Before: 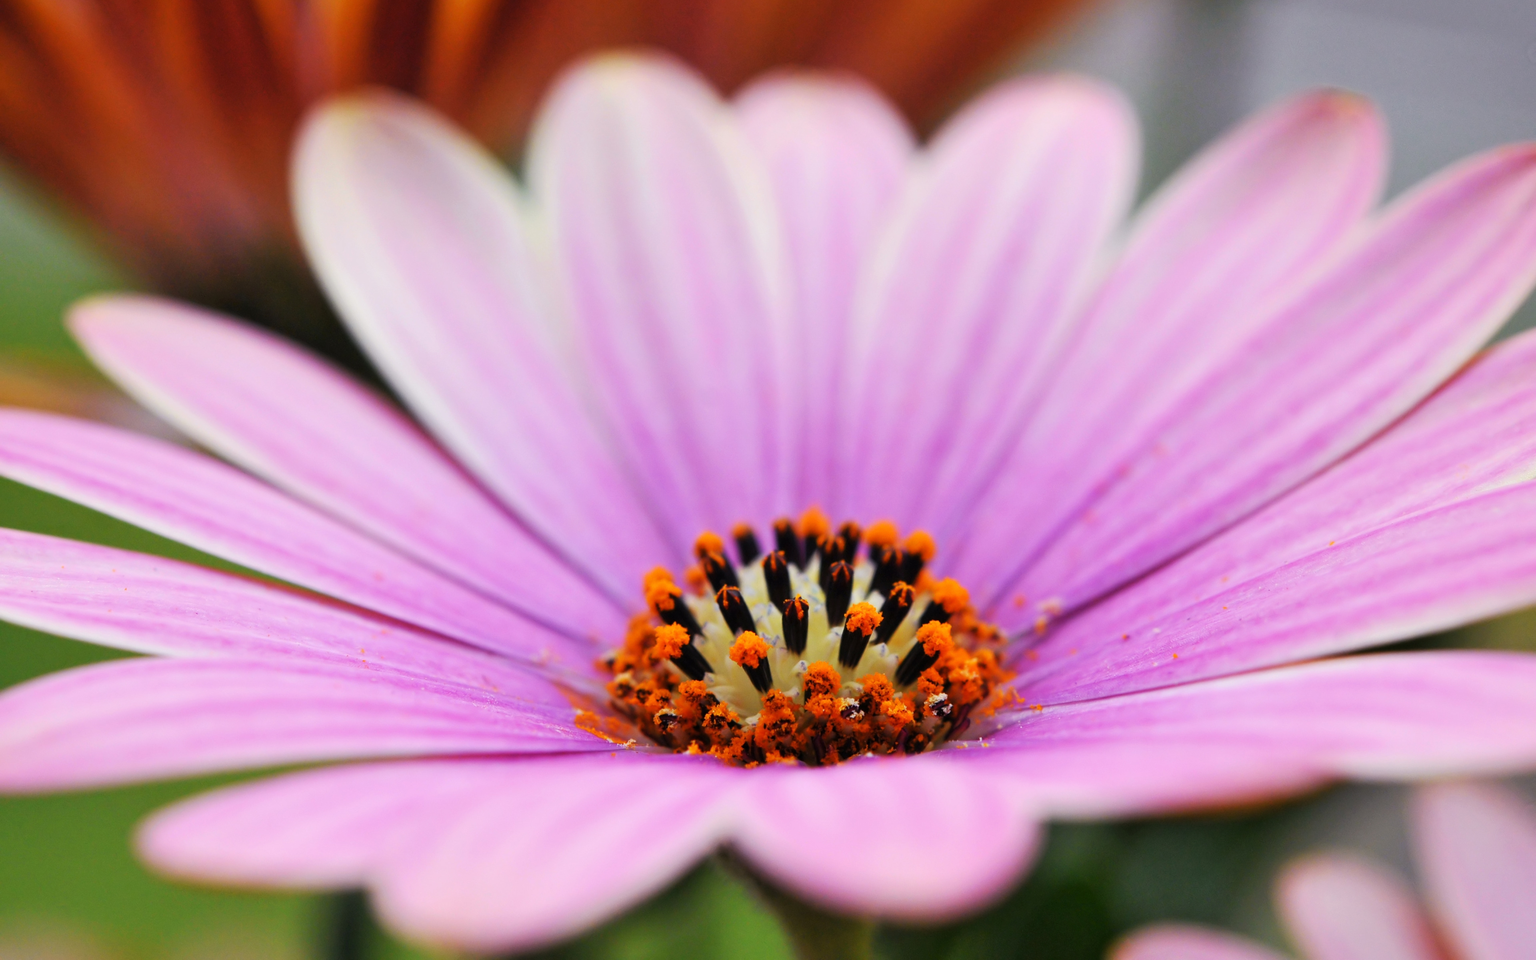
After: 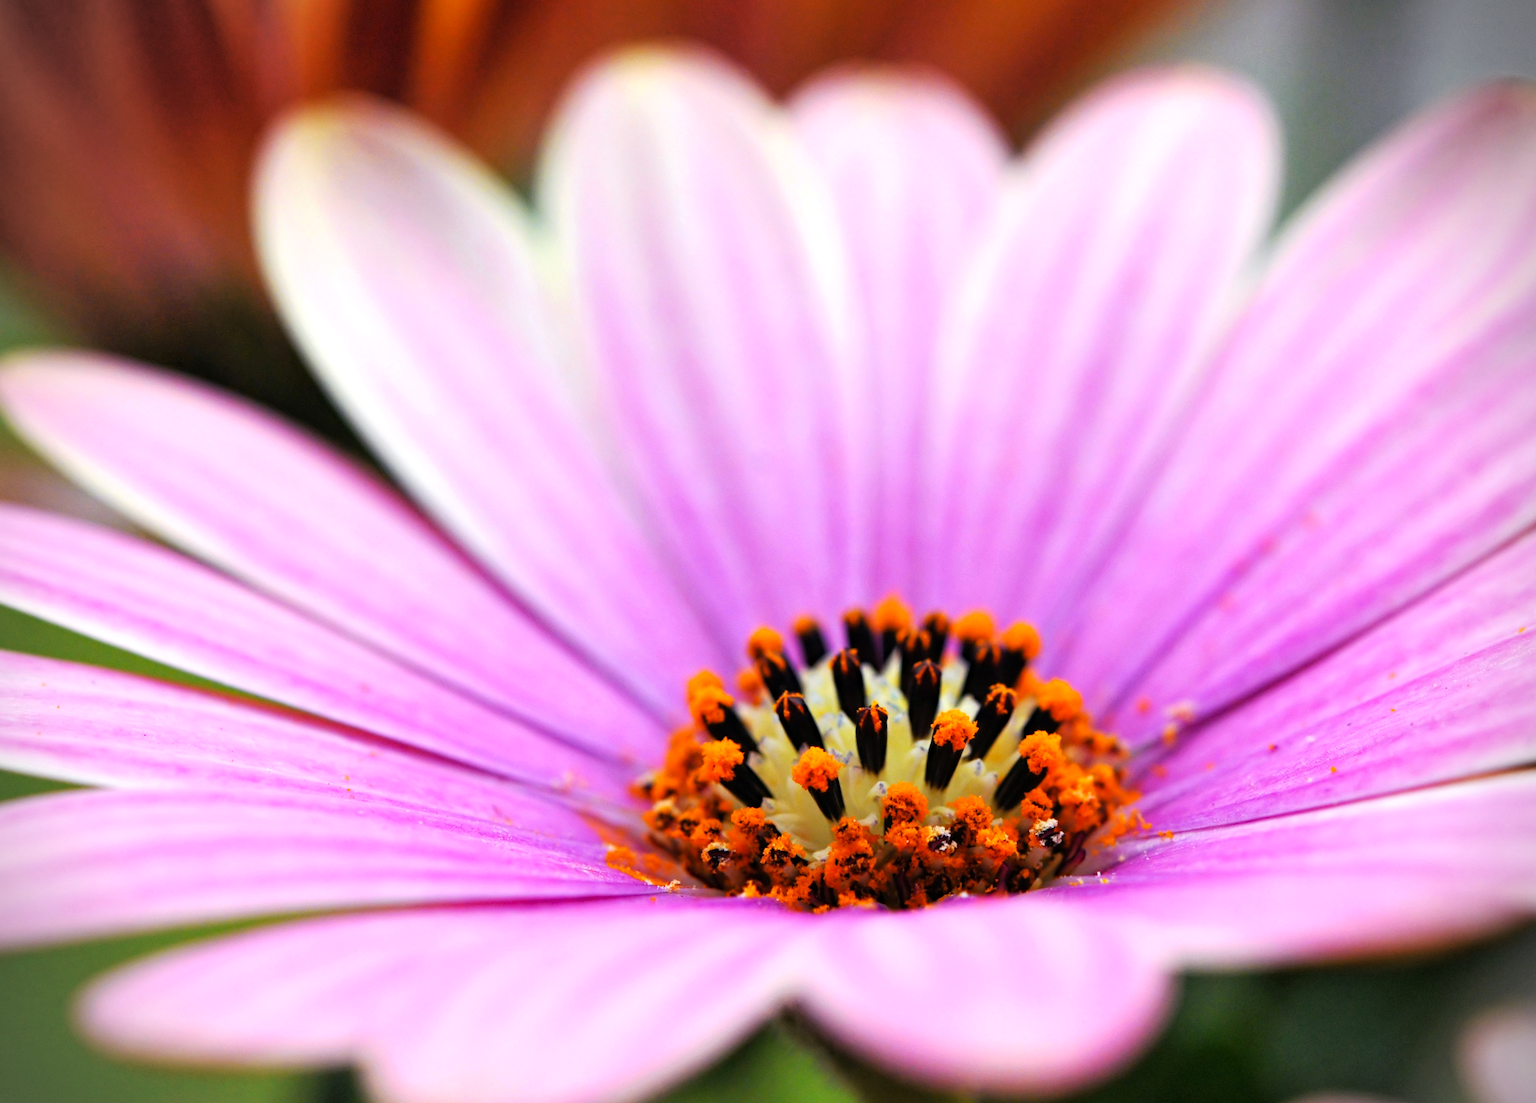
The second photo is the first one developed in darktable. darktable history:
tone equalizer: -8 EV -0.425 EV, -7 EV -0.379 EV, -6 EV -0.373 EV, -5 EV -0.231 EV, -3 EV 0.218 EV, -2 EV 0.314 EV, -1 EV 0.373 EV, +0 EV 0.42 EV
crop and rotate: angle 0.832°, left 4.16%, top 0.615%, right 11.551%, bottom 2.456%
vignetting: dithering 8-bit output, unbound false
haze removal: strength 0.291, distance 0.247, compatibility mode true, adaptive false
